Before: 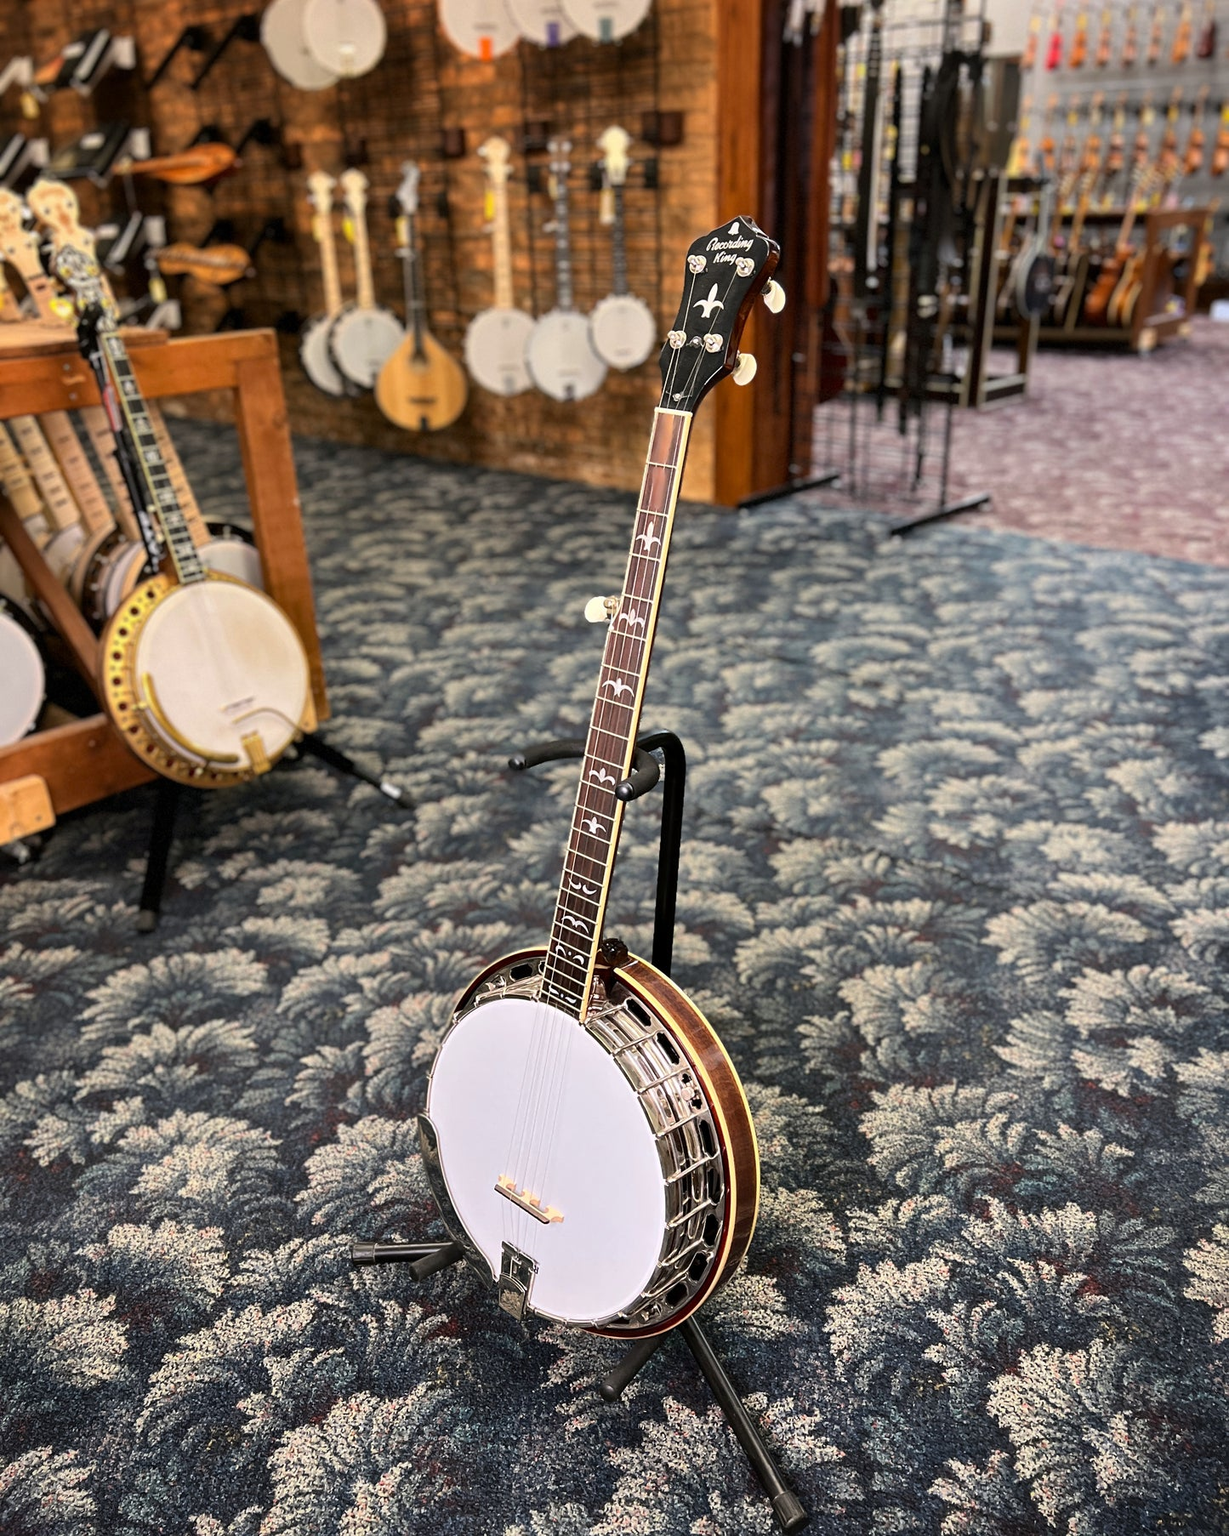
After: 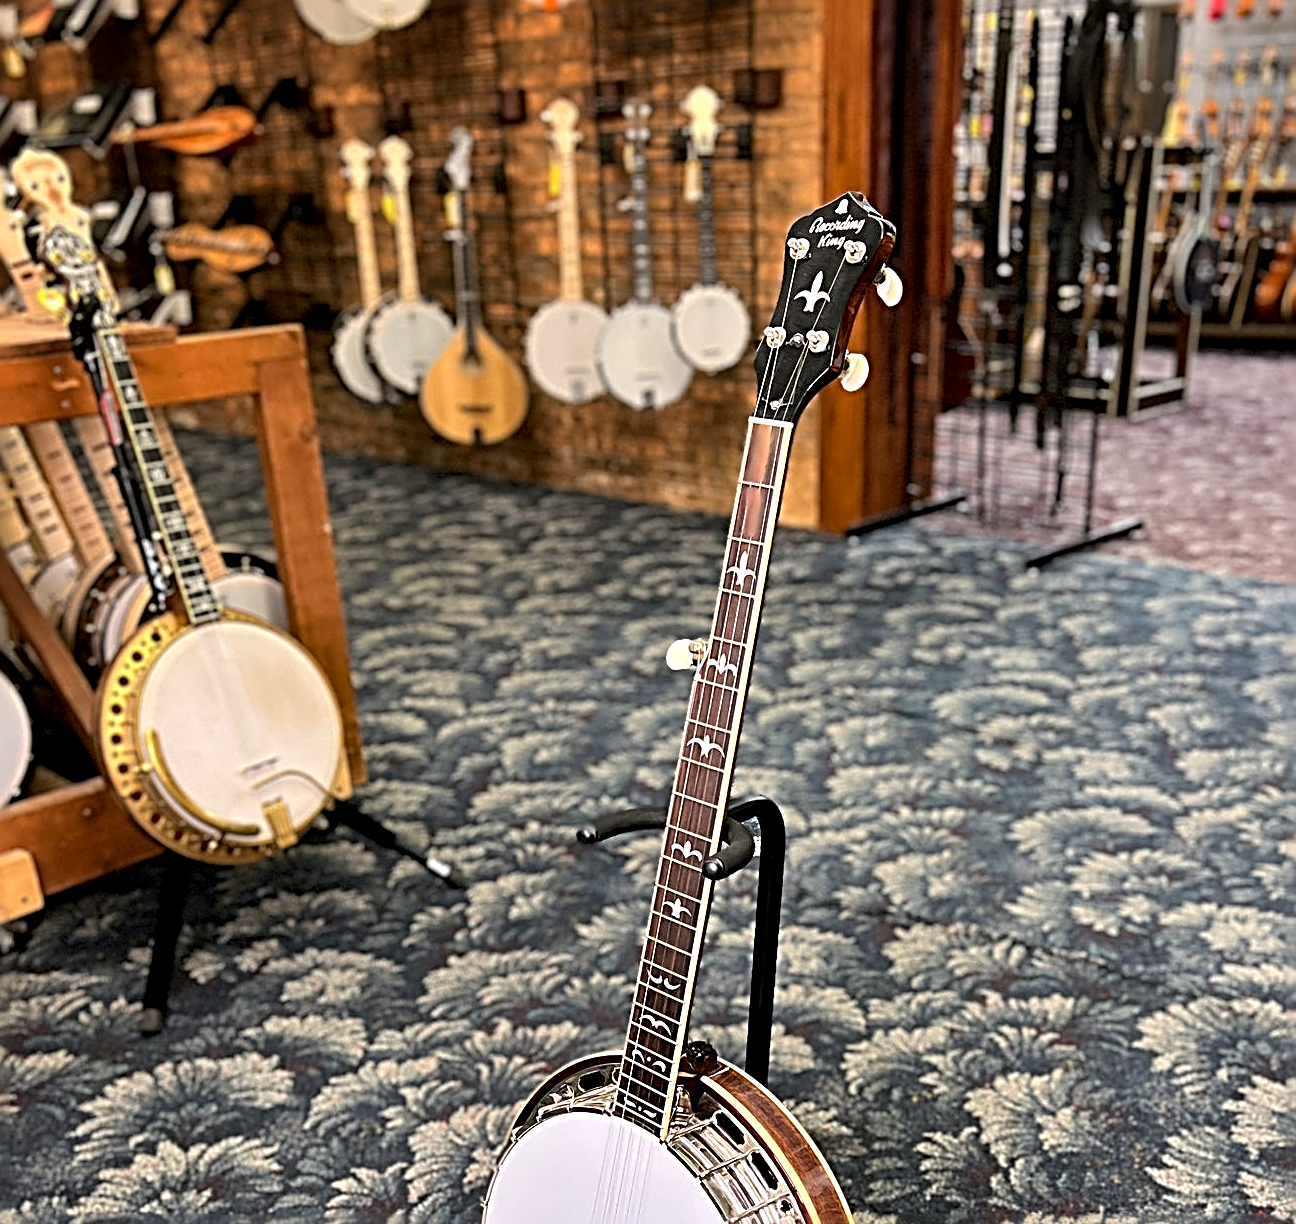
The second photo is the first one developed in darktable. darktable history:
sharpen: radius 3.69, amount 0.928
exposure: black level correction 0.002, exposure 0.15 EV, compensate highlight preservation false
shadows and highlights: soften with gaussian
crop: left 1.509%, top 3.452%, right 7.696%, bottom 28.452%
